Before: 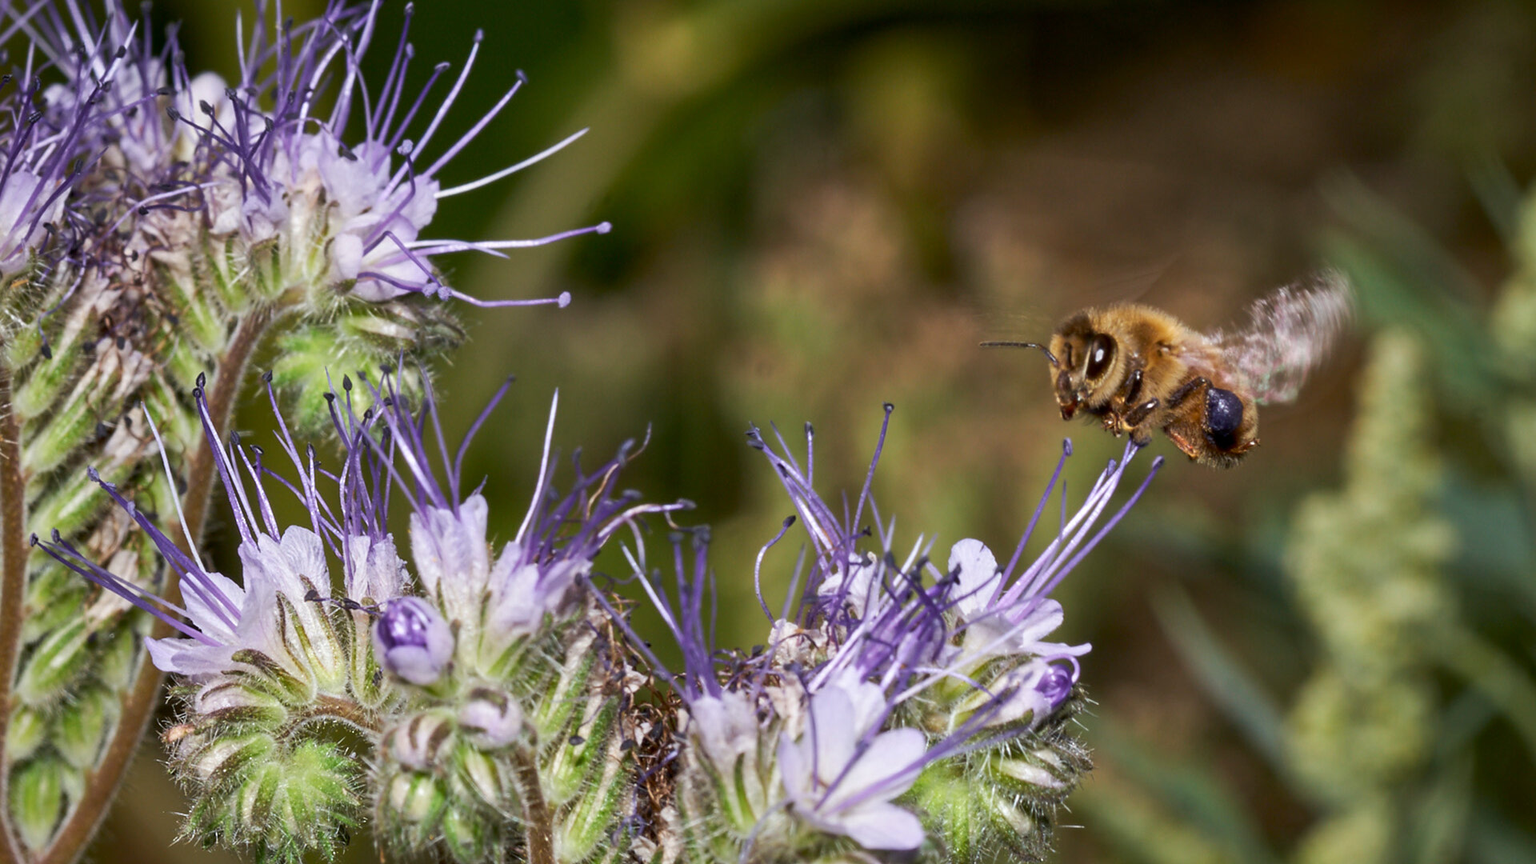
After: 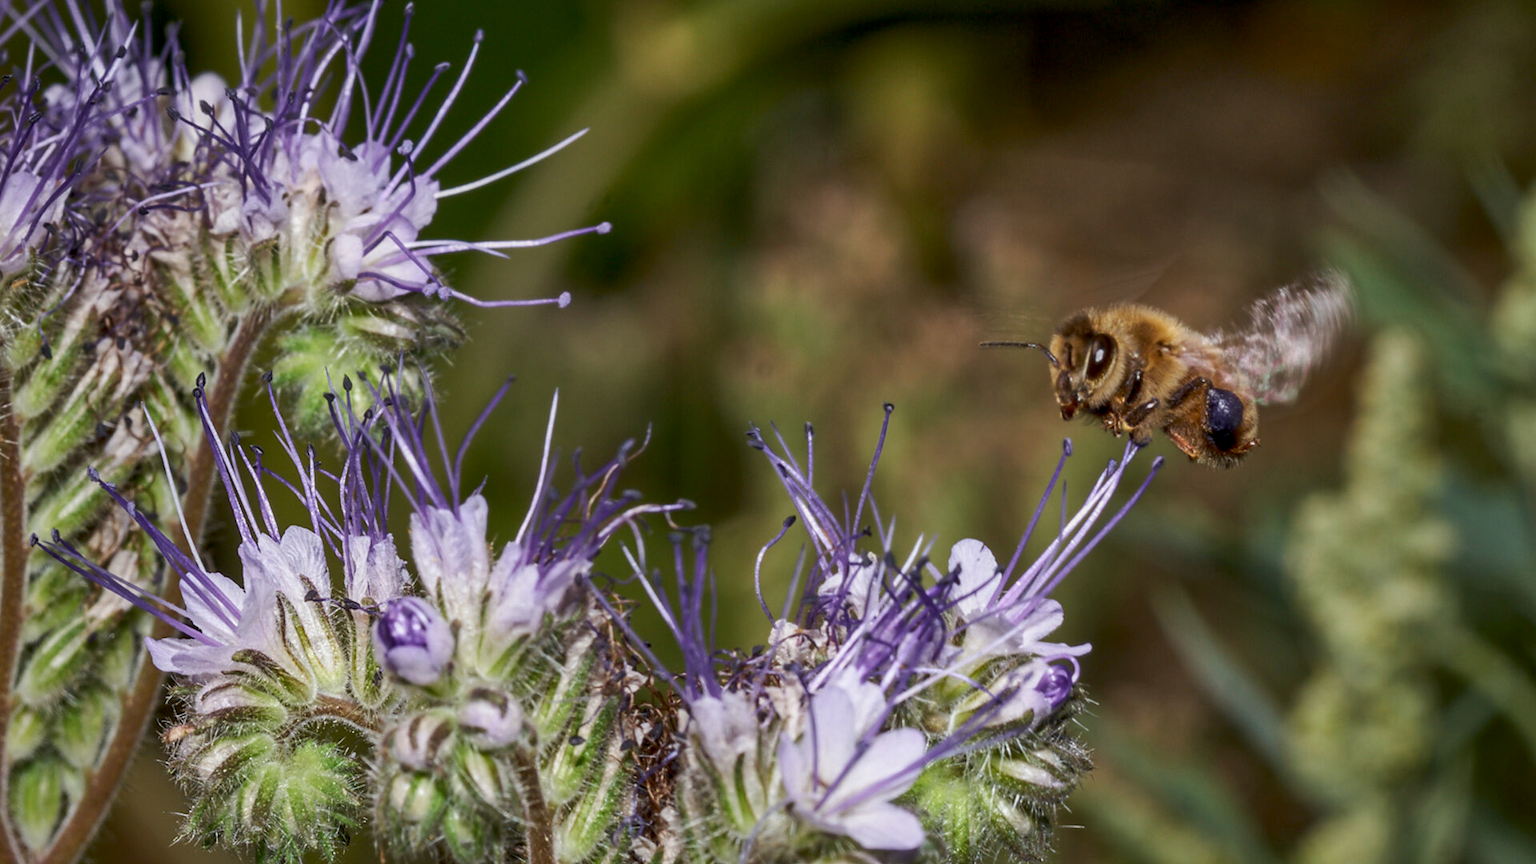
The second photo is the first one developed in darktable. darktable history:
local contrast: on, module defaults
tone equalizer: -8 EV 0.259 EV, -7 EV 0.406 EV, -6 EV 0.423 EV, -5 EV 0.218 EV, -3 EV -0.246 EV, -2 EV -0.425 EV, -1 EV -0.424 EV, +0 EV -0.226 EV
